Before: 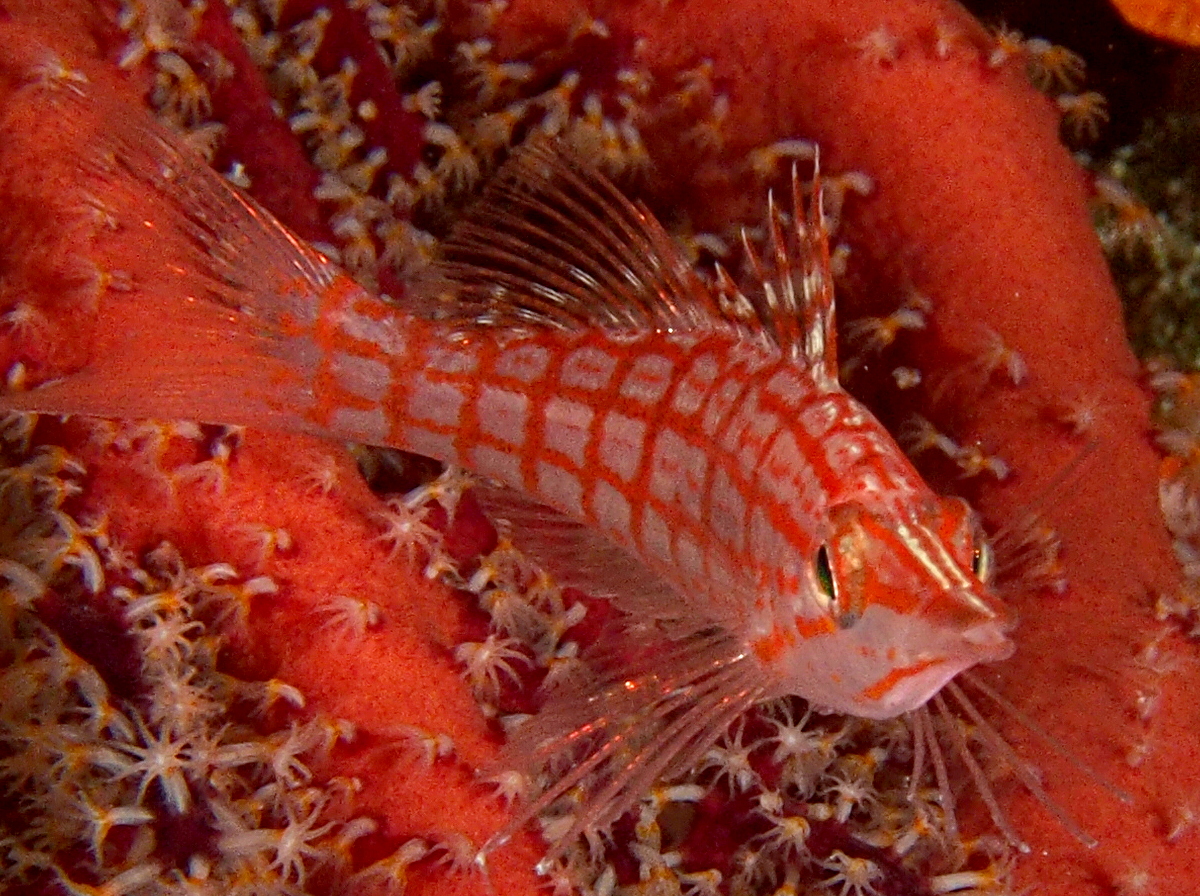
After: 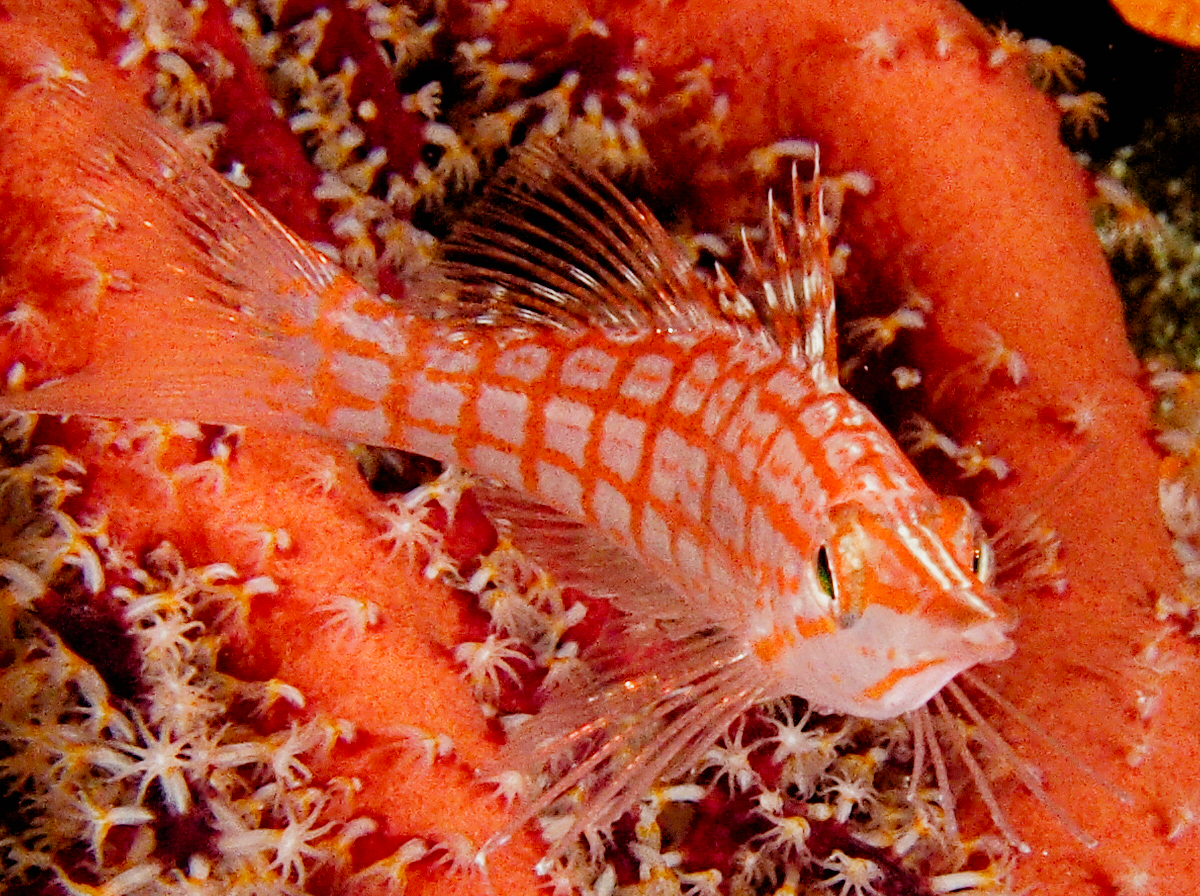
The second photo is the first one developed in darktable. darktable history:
exposure: exposure 0.606 EV, compensate highlight preservation false
tone equalizer: -8 EV -0.781 EV, -7 EV -0.706 EV, -6 EV -0.581 EV, -5 EV -0.379 EV, -3 EV 0.395 EV, -2 EV 0.6 EV, -1 EV 0.683 EV, +0 EV 0.721 EV
filmic rgb: black relative exposure -7.24 EV, white relative exposure 5.07 EV, hardness 3.22, add noise in highlights 0.002, preserve chrominance no, color science v3 (2019), use custom middle-gray values true, contrast in highlights soft
